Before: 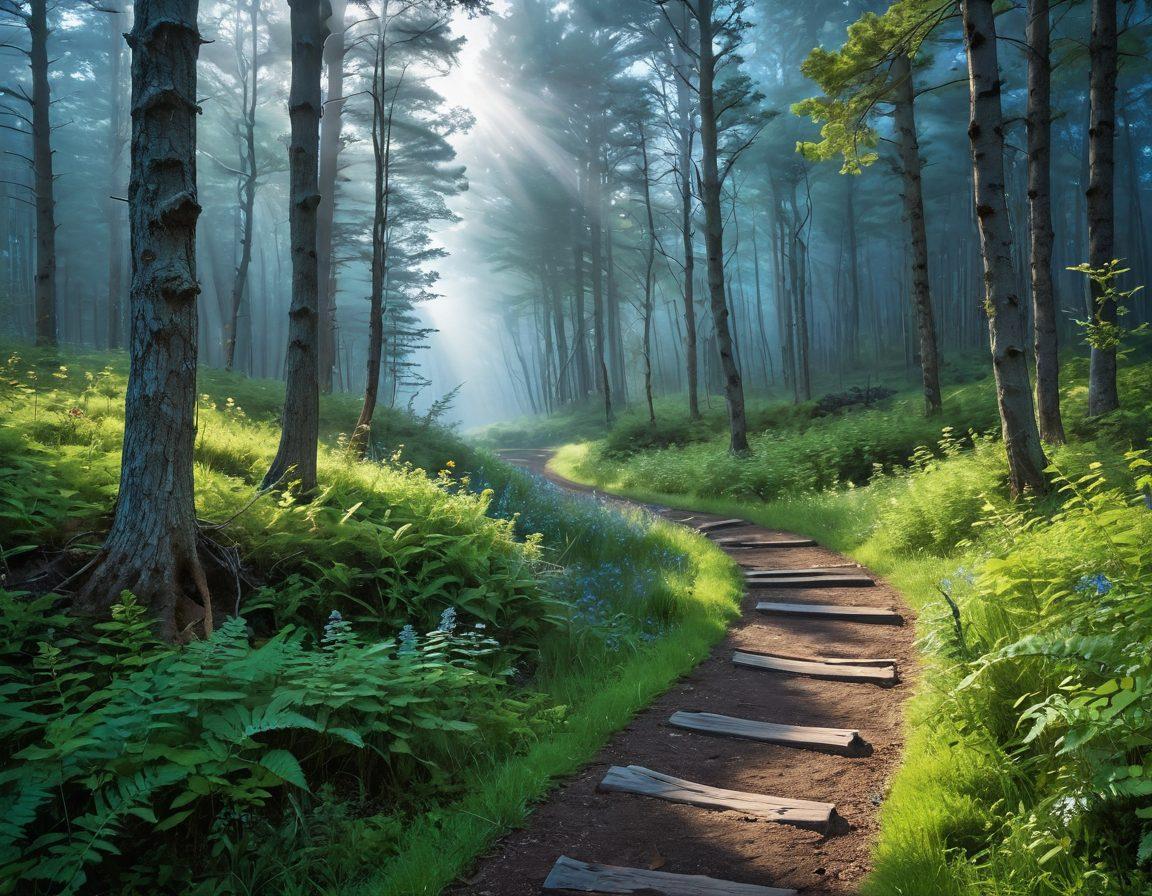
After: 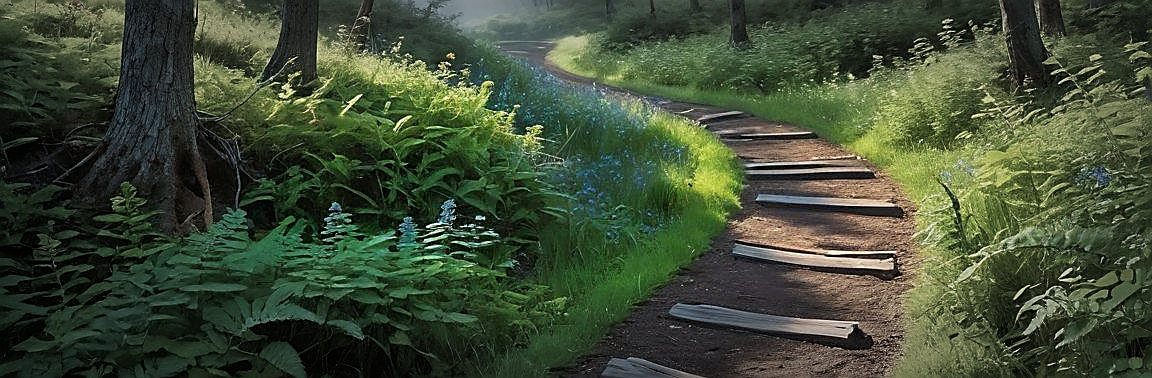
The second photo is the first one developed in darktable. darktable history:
vignetting: fall-off start 48.41%, automatic ratio true, width/height ratio 1.29, unbound false
sharpen: radius 1.4, amount 1.25, threshold 0.7
crop: top 45.551%, bottom 12.262%
